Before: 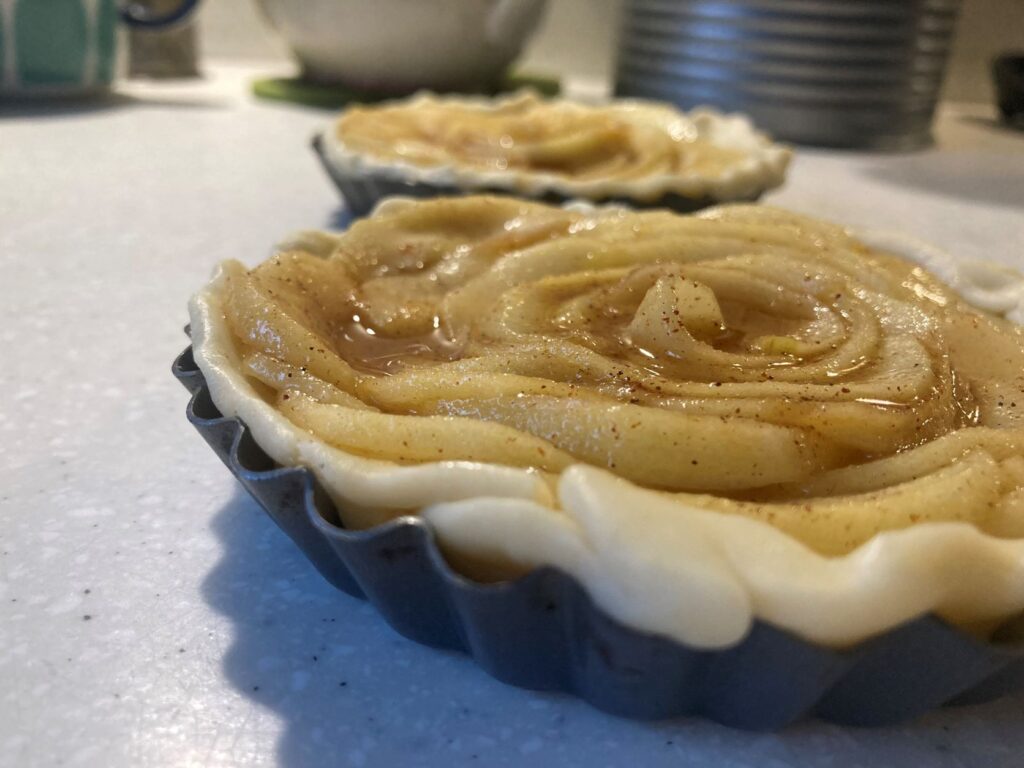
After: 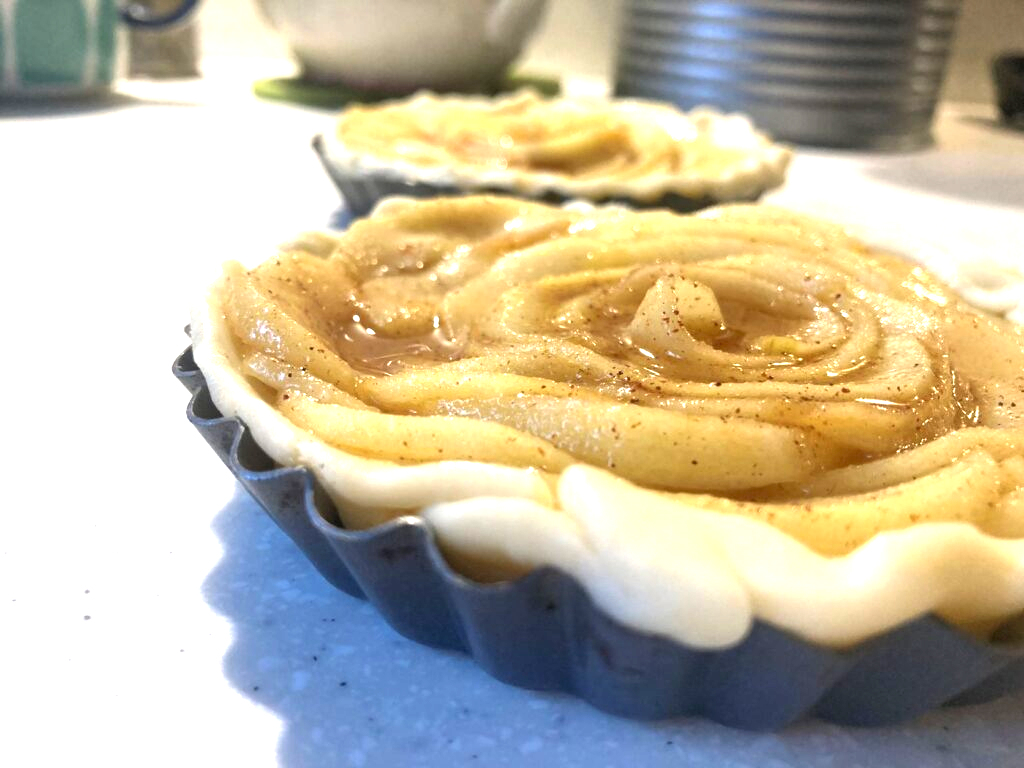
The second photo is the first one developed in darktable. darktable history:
exposure: black level correction 0, exposure 1.29 EV, compensate exposure bias true, compensate highlight preservation false
